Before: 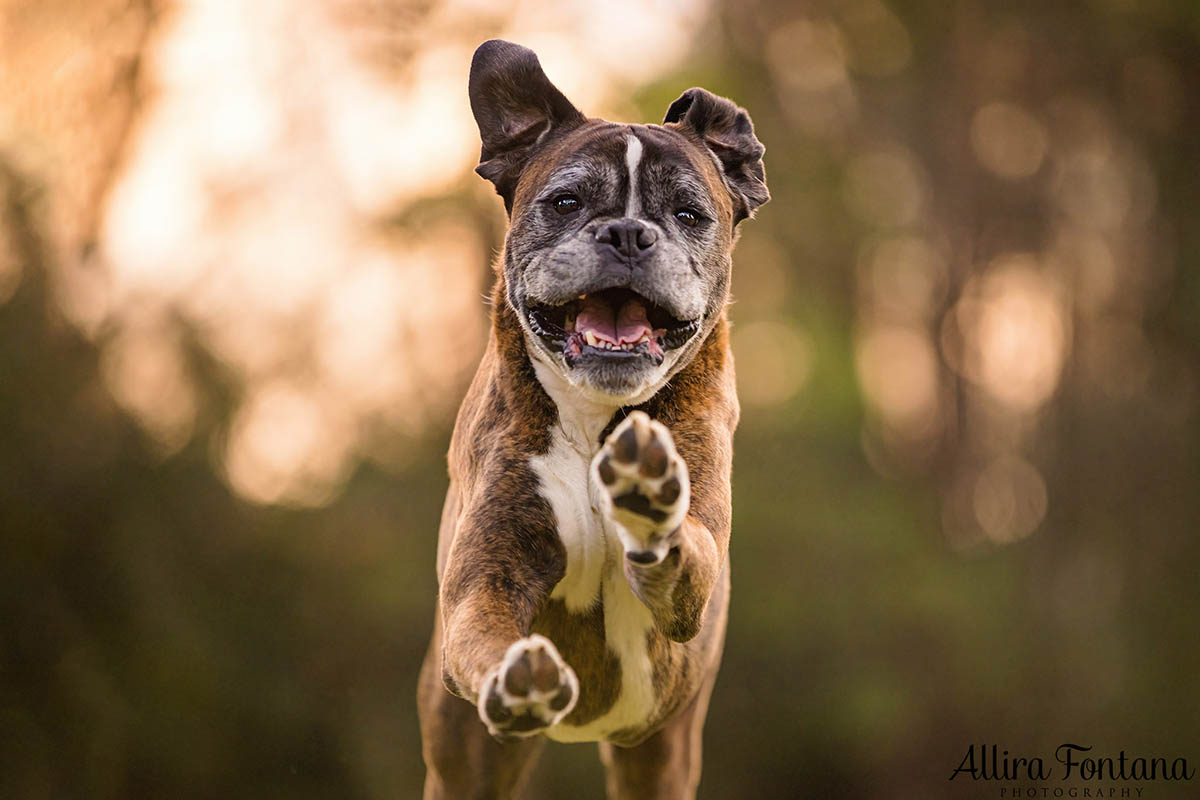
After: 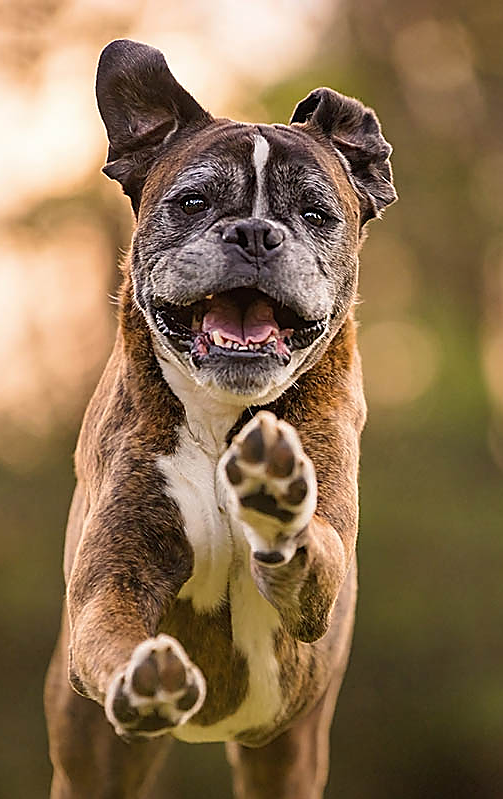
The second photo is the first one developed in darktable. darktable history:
crop: left 31.086%, right 26.976%
sharpen: radius 1.349, amount 1.251, threshold 0.771
